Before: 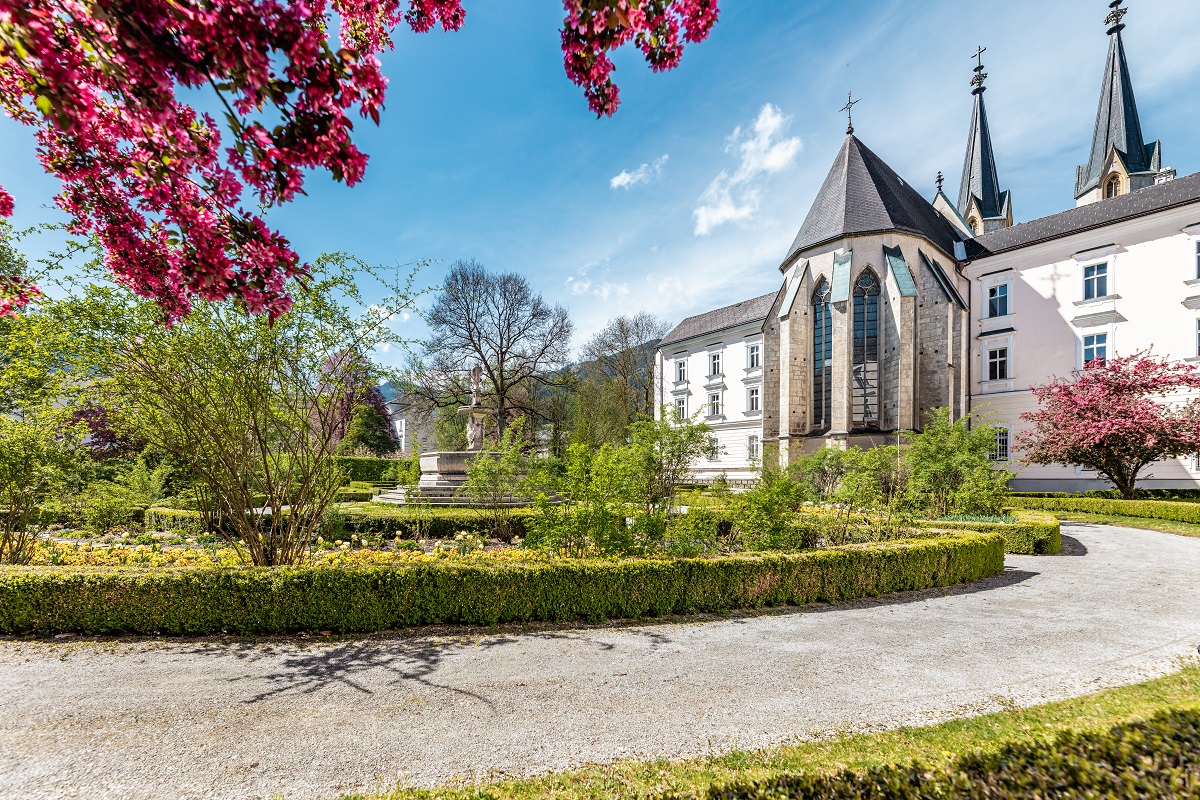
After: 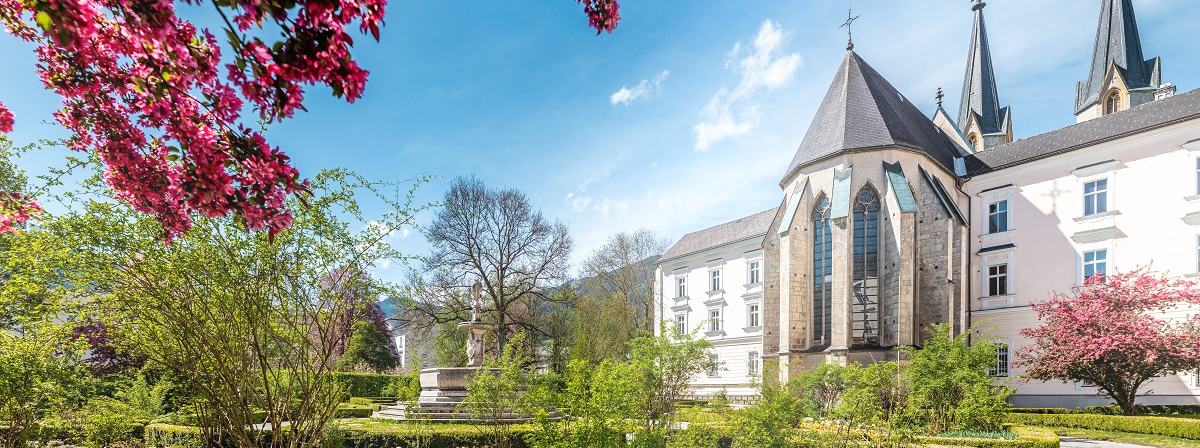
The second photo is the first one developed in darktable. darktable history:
crop and rotate: top 10.605%, bottom 33.274%
bloom: size 16%, threshold 98%, strength 20%
